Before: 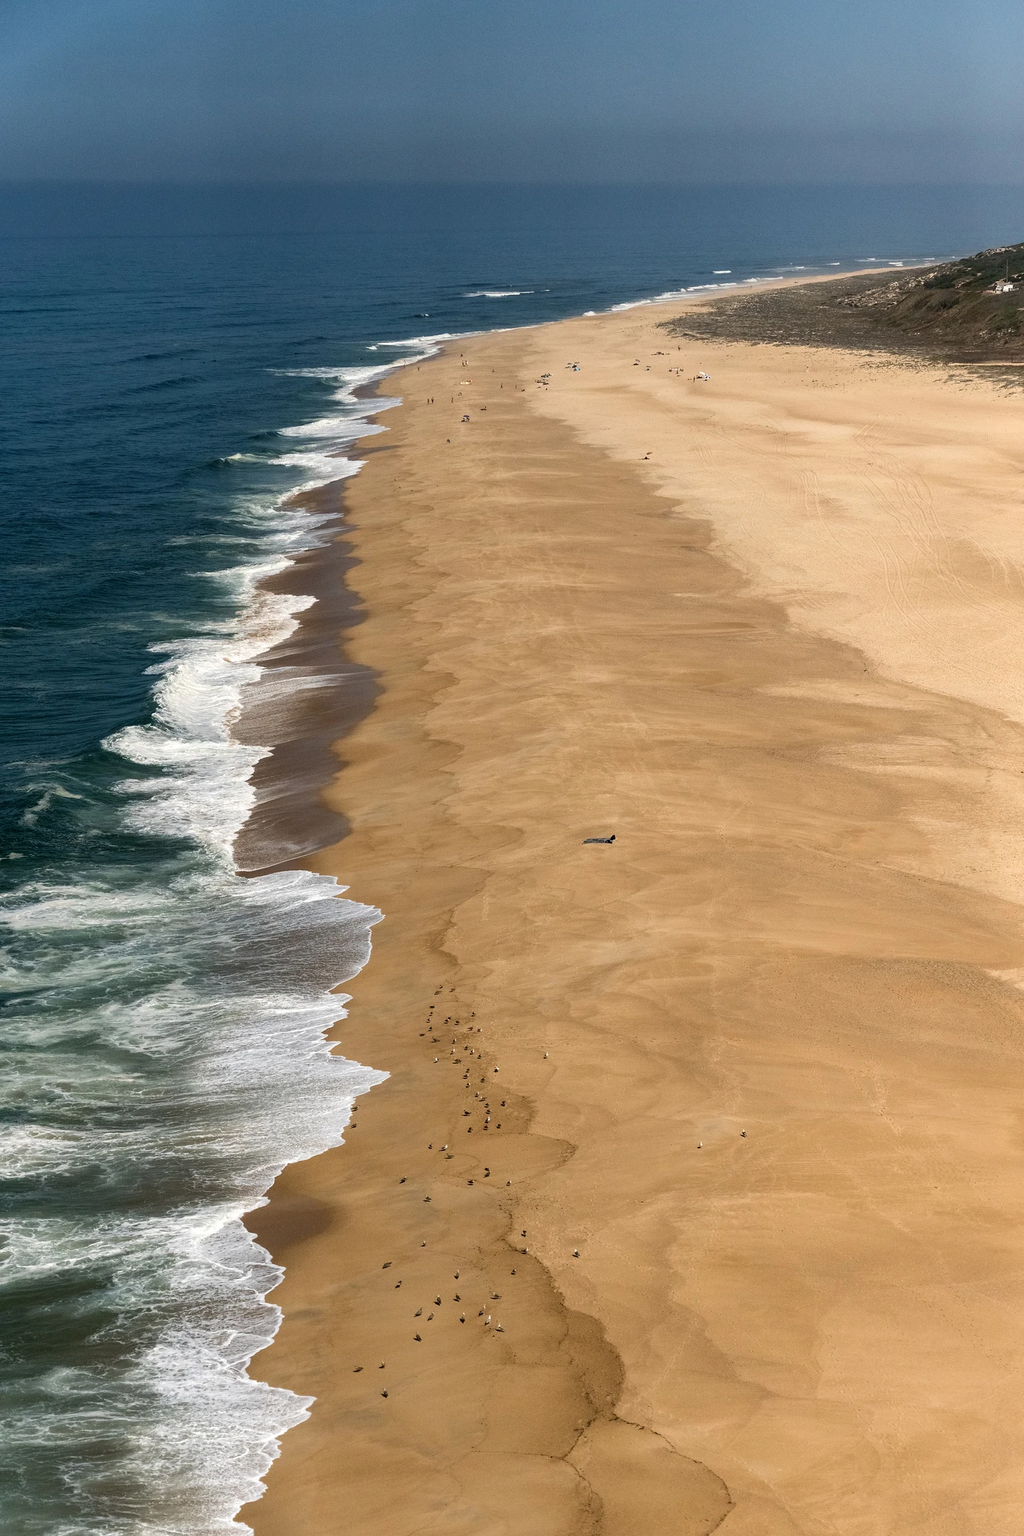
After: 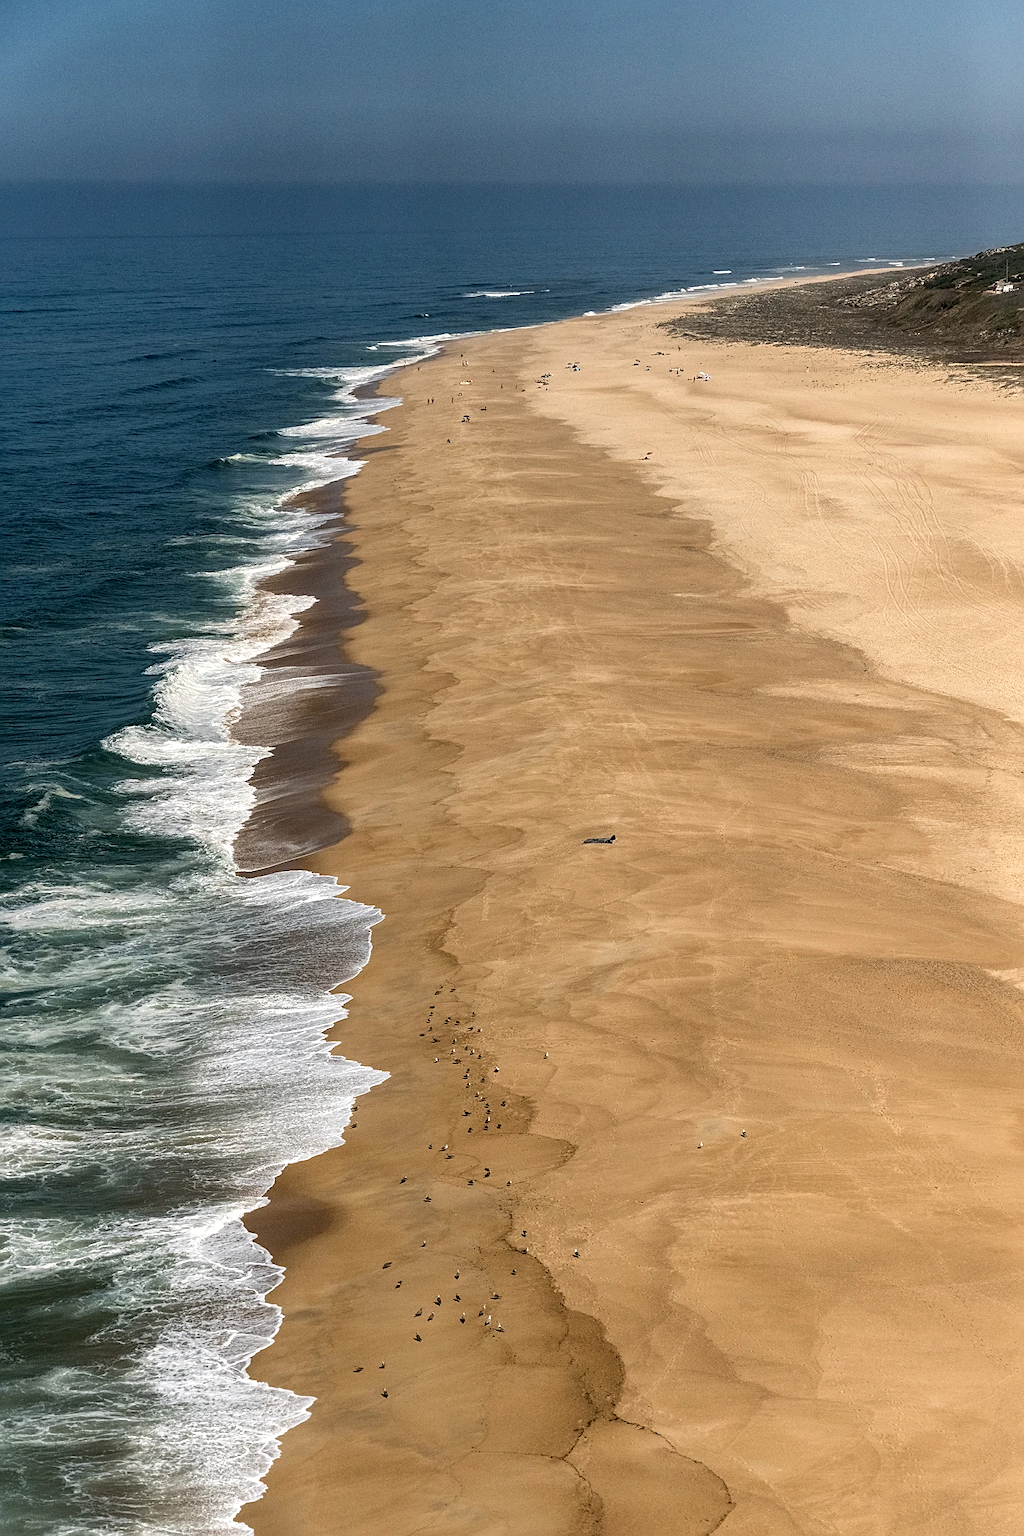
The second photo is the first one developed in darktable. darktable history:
sharpen: on, module defaults
shadows and highlights: shadows 25, highlights -25
local contrast: detail 130%
